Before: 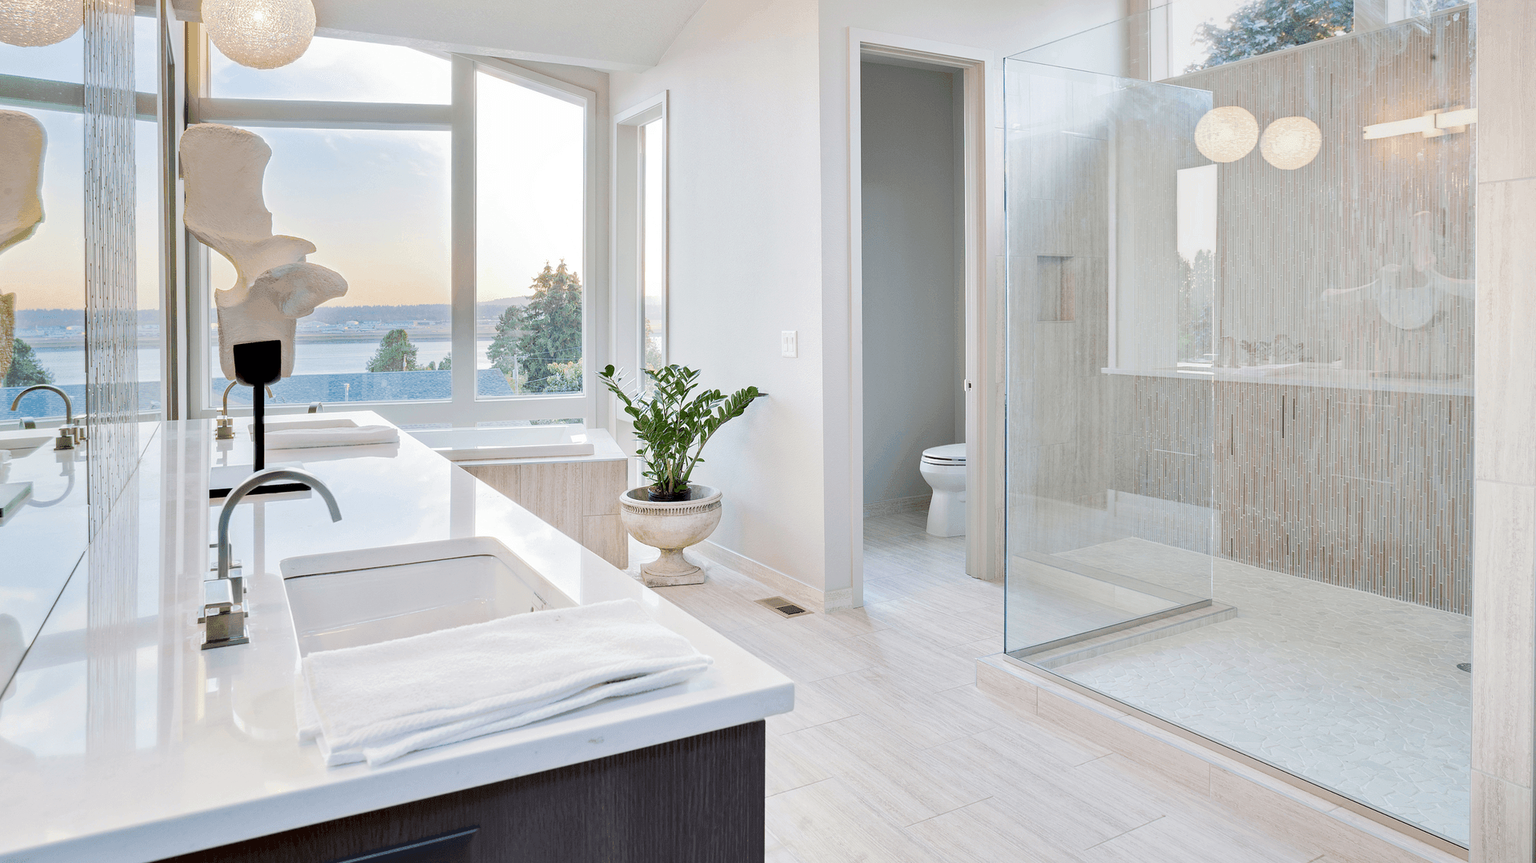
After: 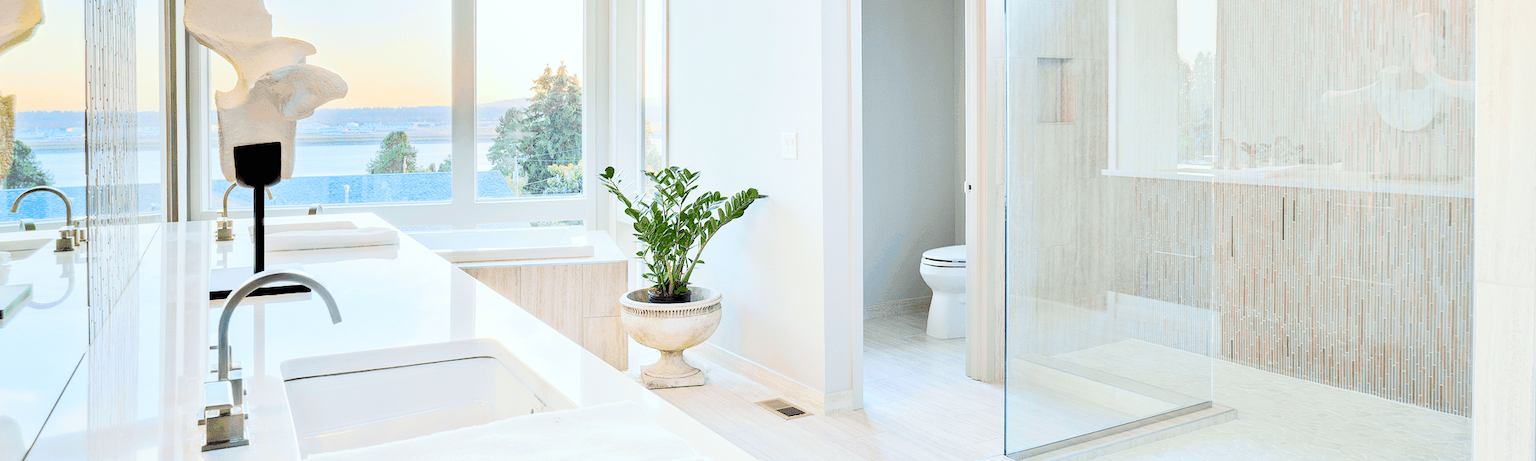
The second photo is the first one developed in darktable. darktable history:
contrast brightness saturation: contrast 0.24, brightness 0.26, saturation 0.39
white balance: red 0.978, blue 0.999
crop and rotate: top 23.043%, bottom 23.437%
